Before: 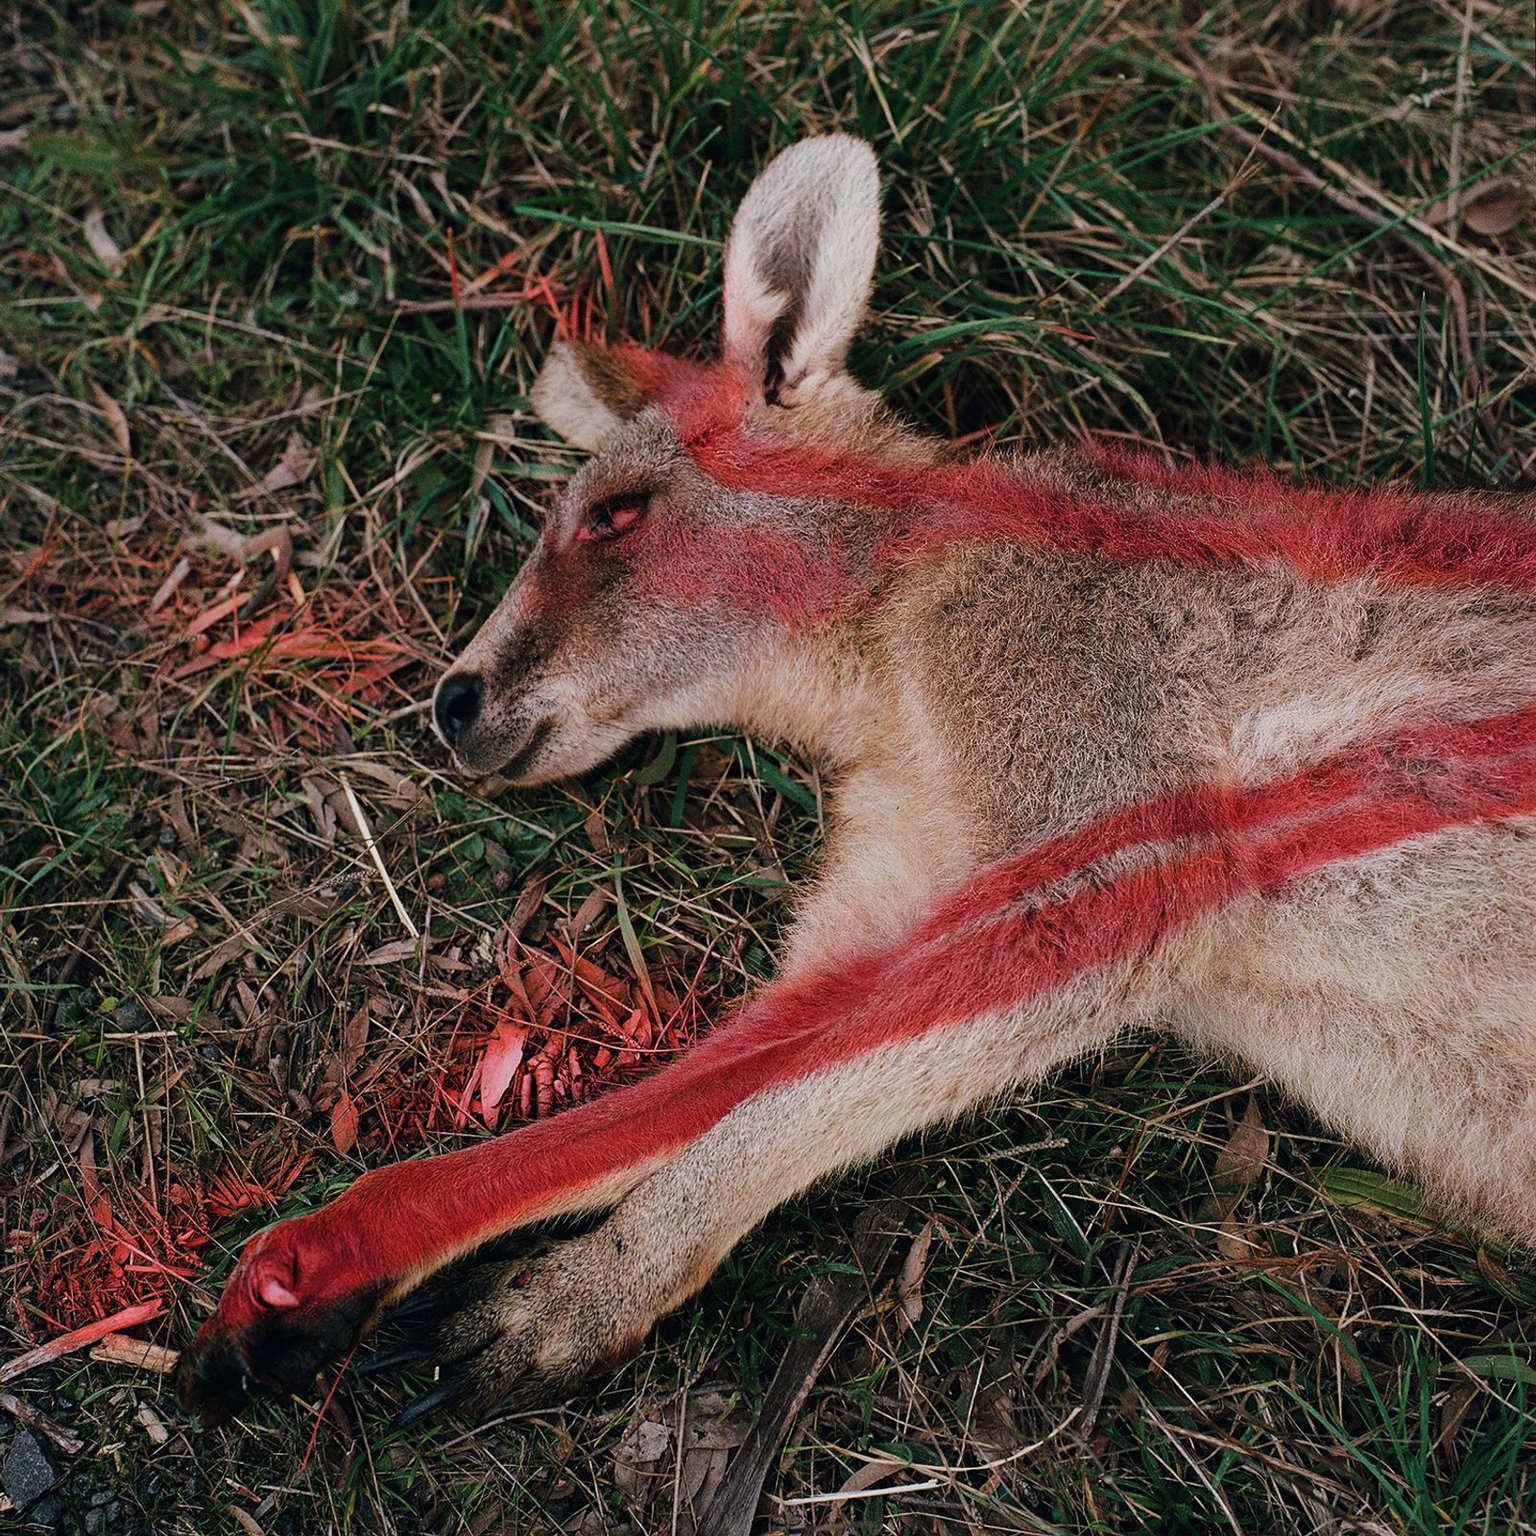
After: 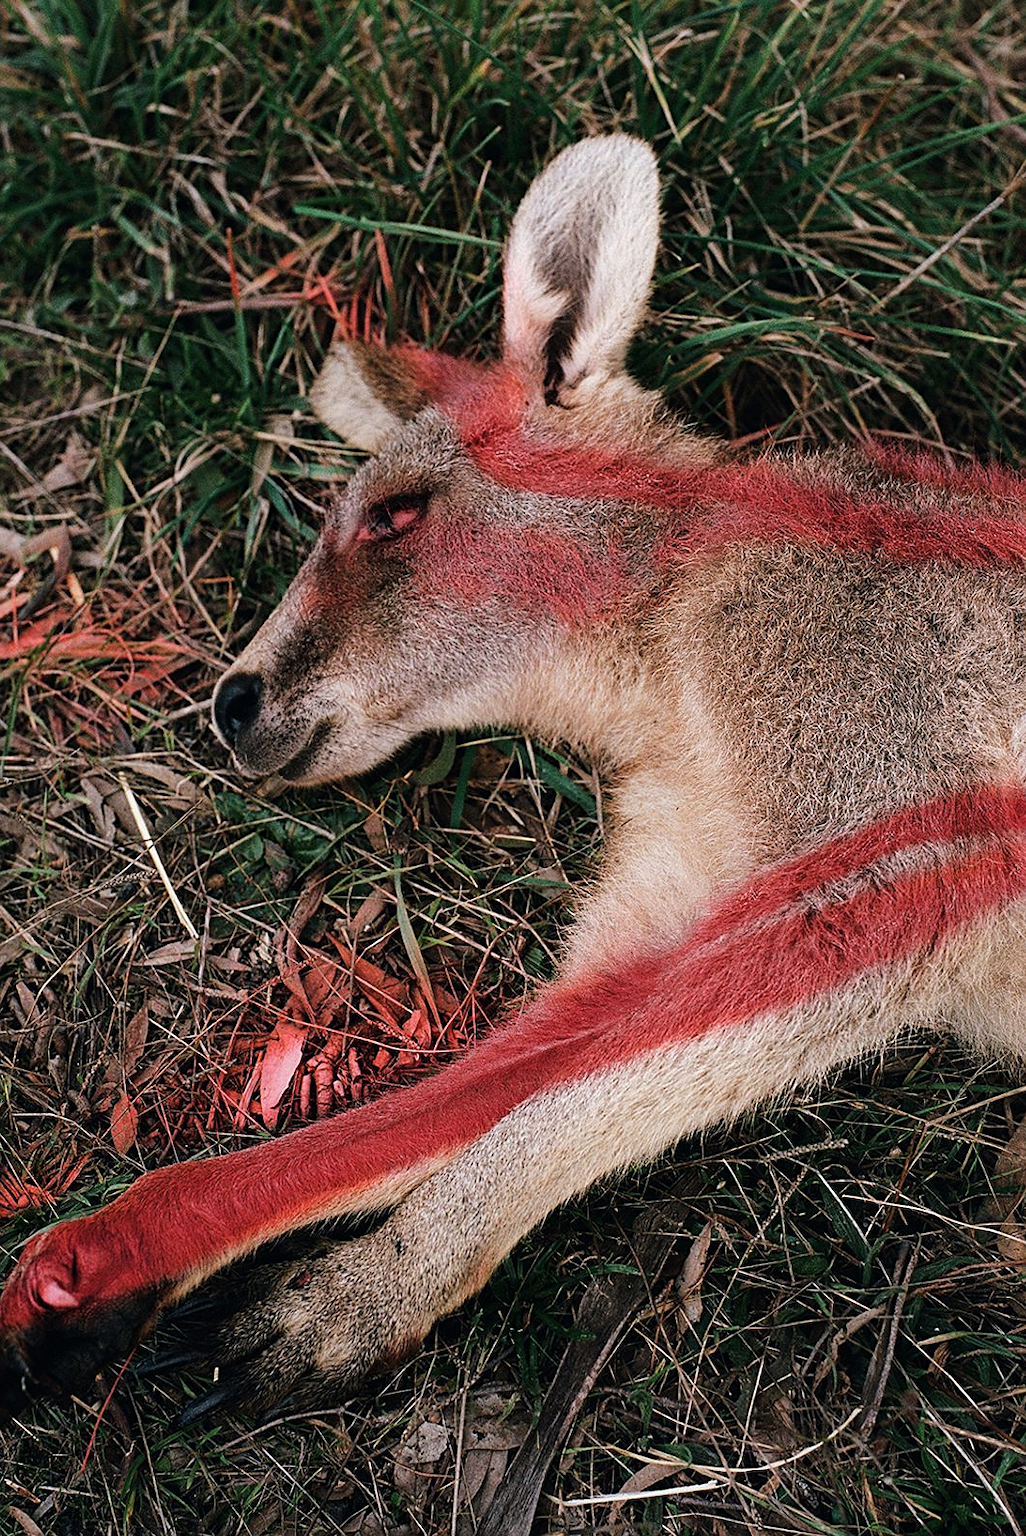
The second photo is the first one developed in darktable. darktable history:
tone equalizer: -8 EV -0.401 EV, -7 EV -0.39 EV, -6 EV -0.302 EV, -5 EV -0.239 EV, -3 EV 0.206 EV, -2 EV 0.361 EV, -1 EV 0.407 EV, +0 EV 0.445 EV
sharpen: amount 0.212
contrast brightness saturation: contrast 0.006, saturation -0.056
crop and rotate: left 14.421%, right 18.709%
